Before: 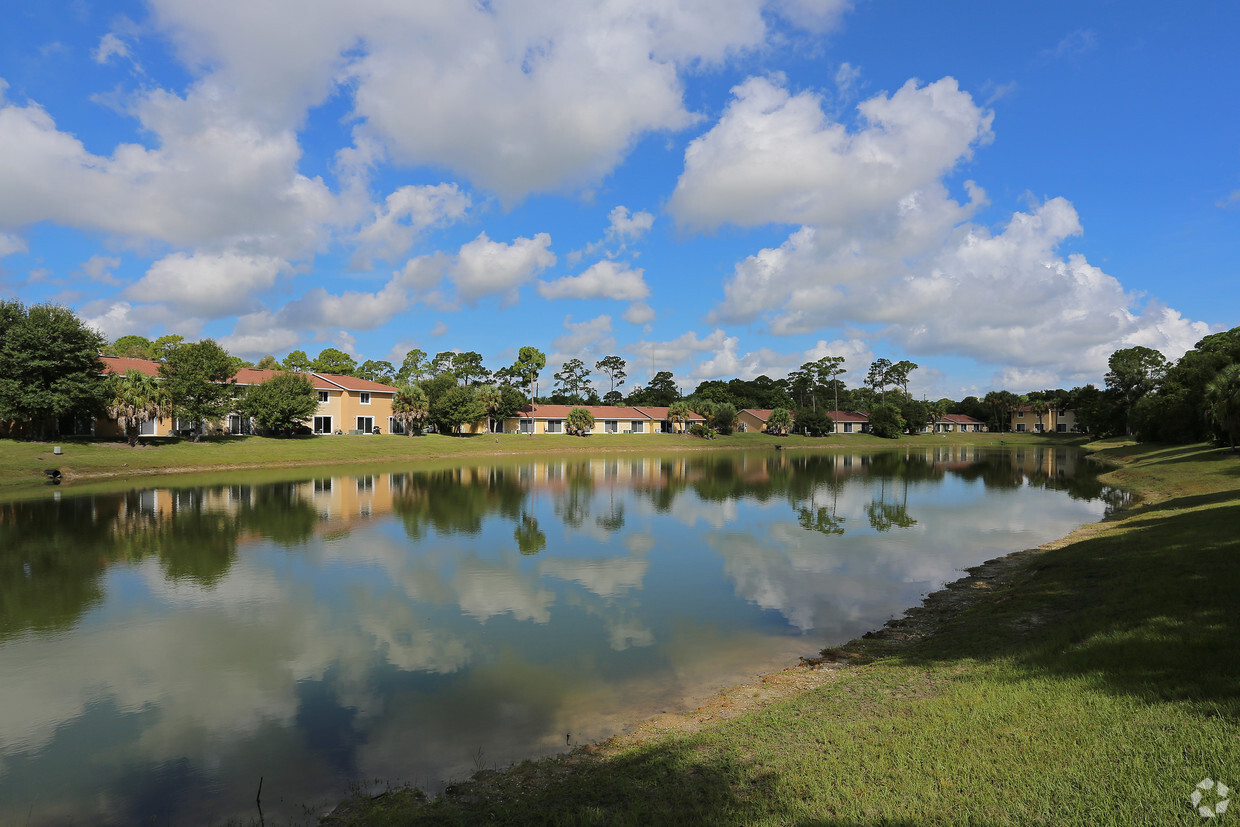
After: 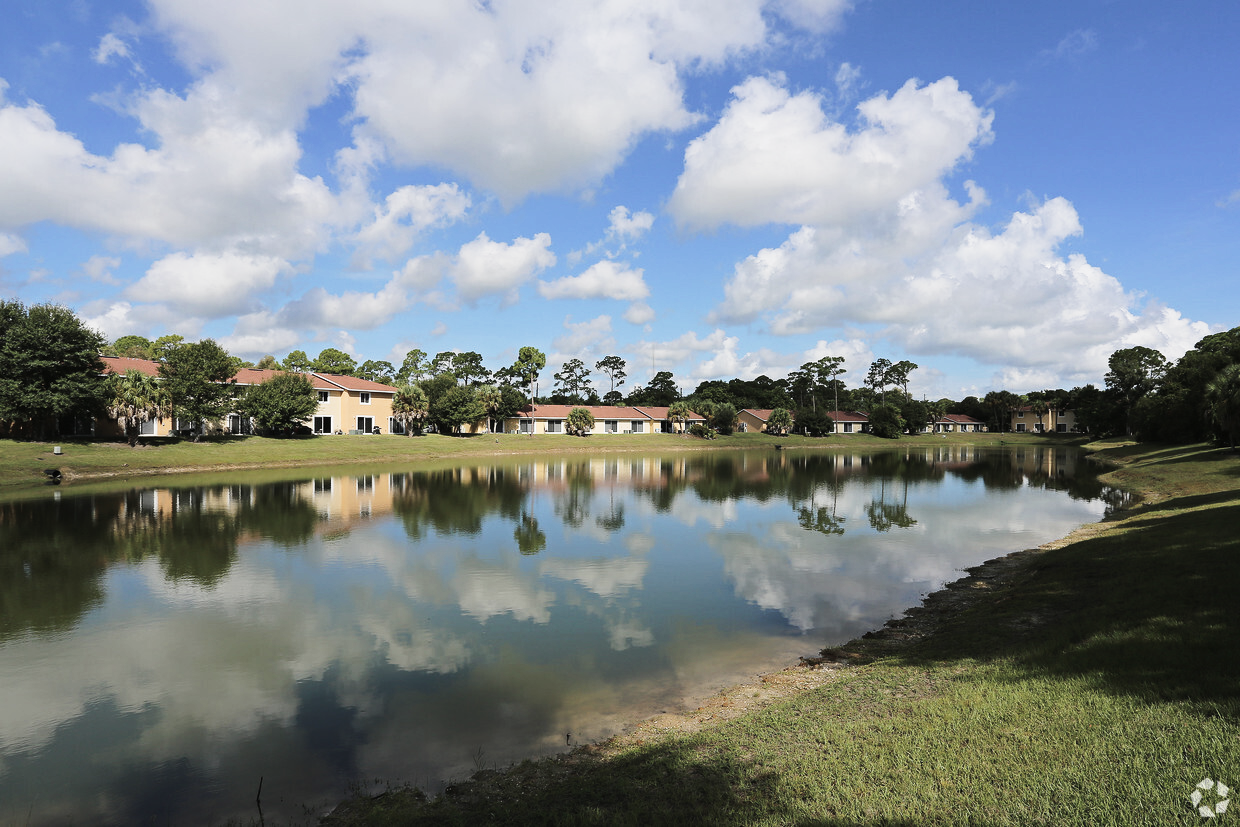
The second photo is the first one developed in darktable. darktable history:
tone curve: curves: ch0 [(0, 0) (0.003, 0.011) (0.011, 0.019) (0.025, 0.03) (0.044, 0.045) (0.069, 0.061) (0.1, 0.085) (0.136, 0.119) (0.177, 0.159) (0.224, 0.205) (0.277, 0.261) (0.335, 0.329) (0.399, 0.407) (0.468, 0.508) (0.543, 0.606) (0.623, 0.71) (0.709, 0.815) (0.801, 0.903) (0.898, 0.957) (1, 1)], preserve colors none
contrast brightness saturation: contrast 0.1, saturation -0.36
